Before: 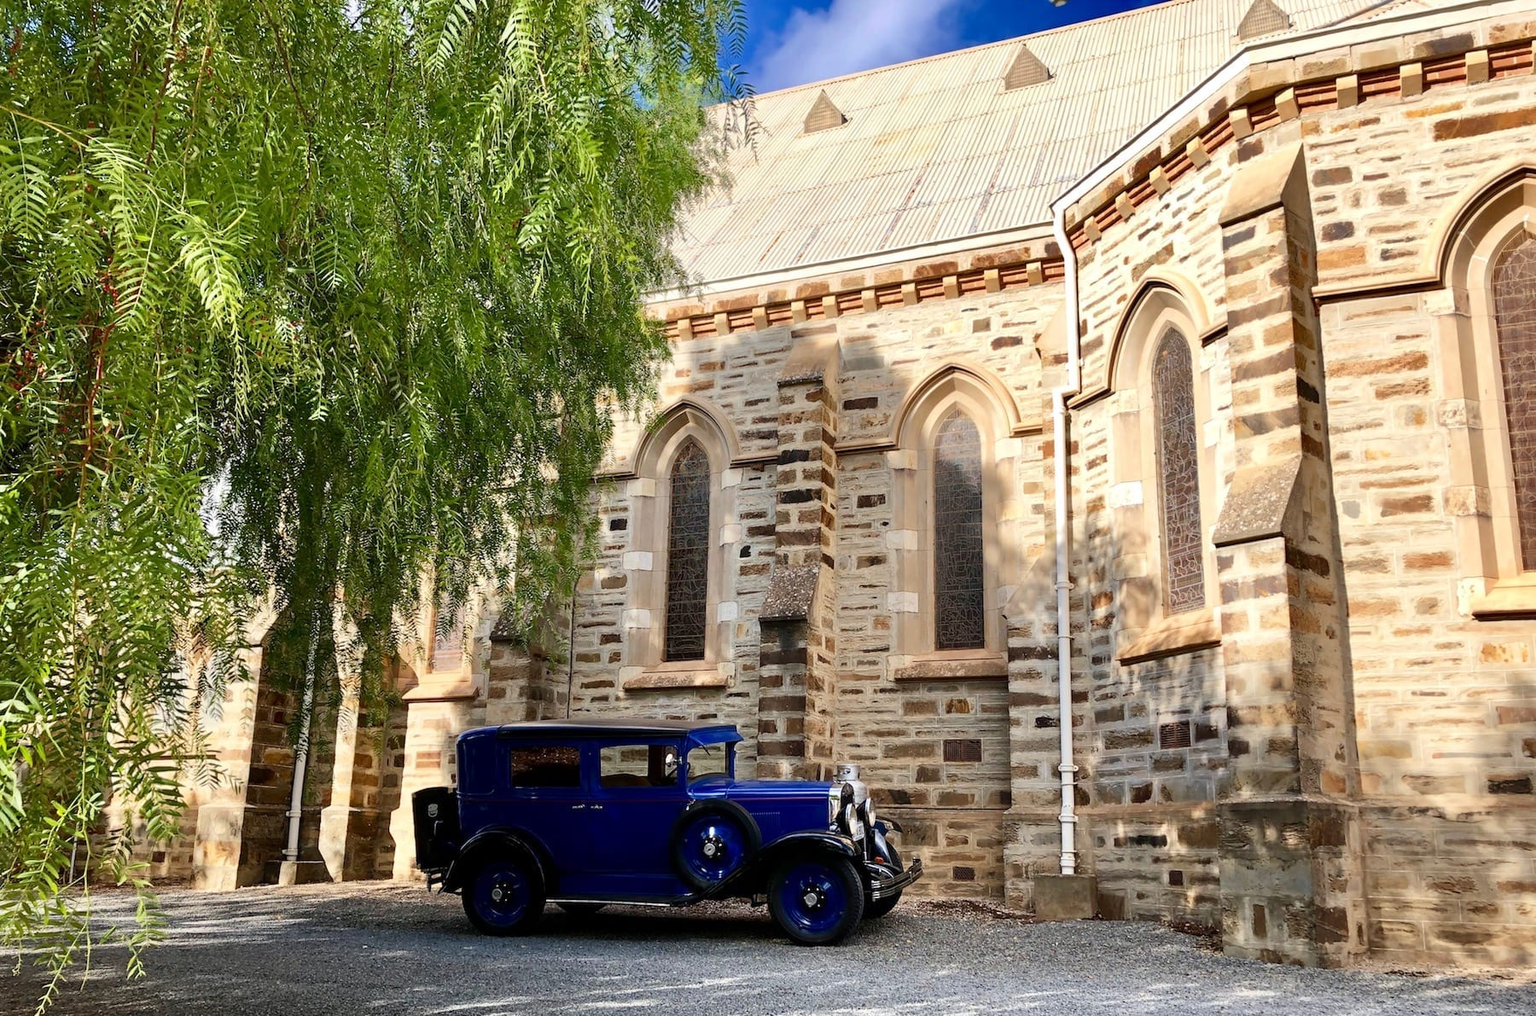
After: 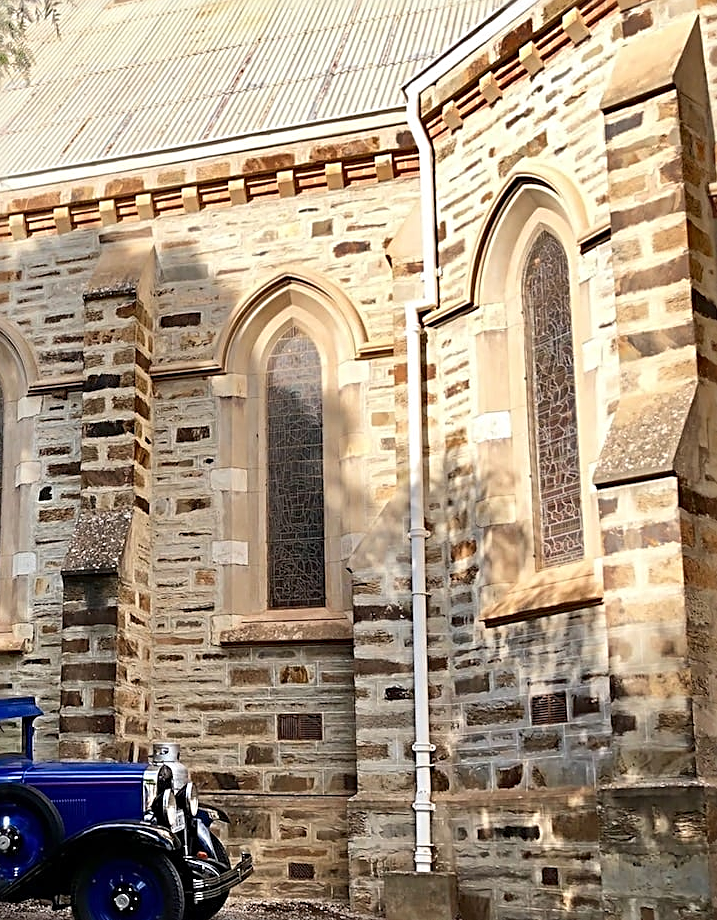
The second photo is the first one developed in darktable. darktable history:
crop: left 46.045%, top 12.895%, right 14.108%, bottom 9.837%
sharpen: radius 2.841, amount 0.712
